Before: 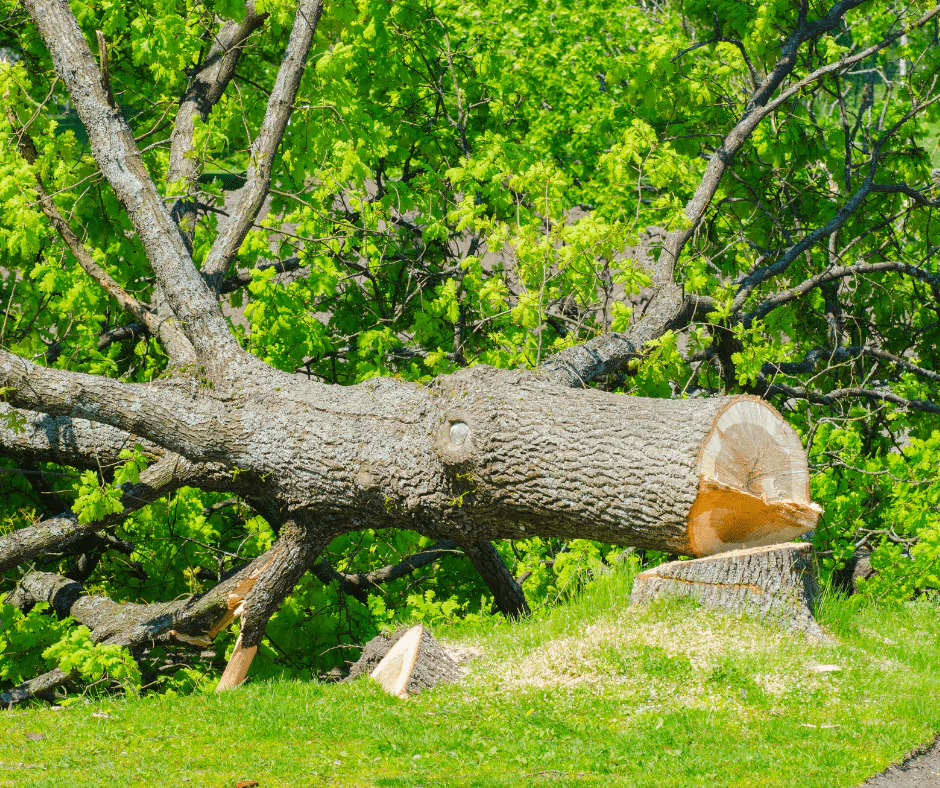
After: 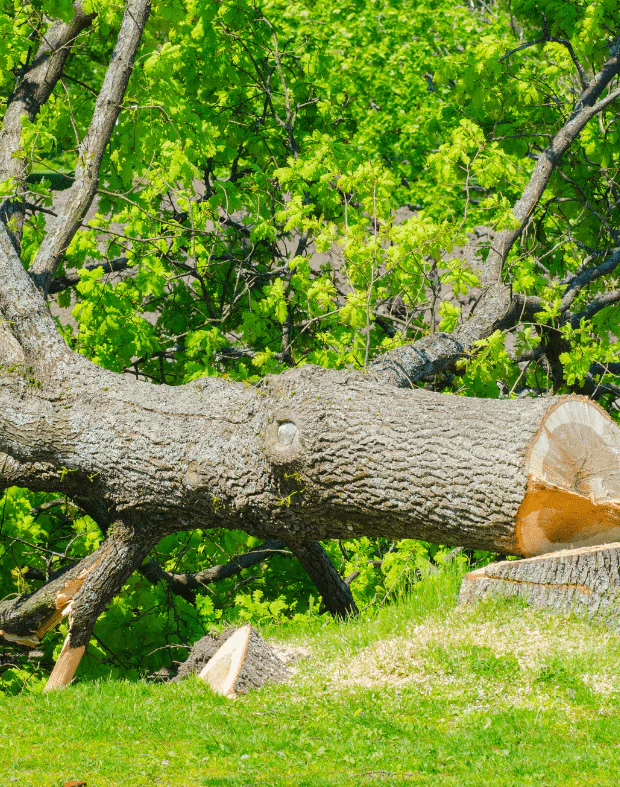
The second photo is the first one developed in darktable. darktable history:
white balance: emerald 1
crop and rotate: left 18.442%, right 15.508%
